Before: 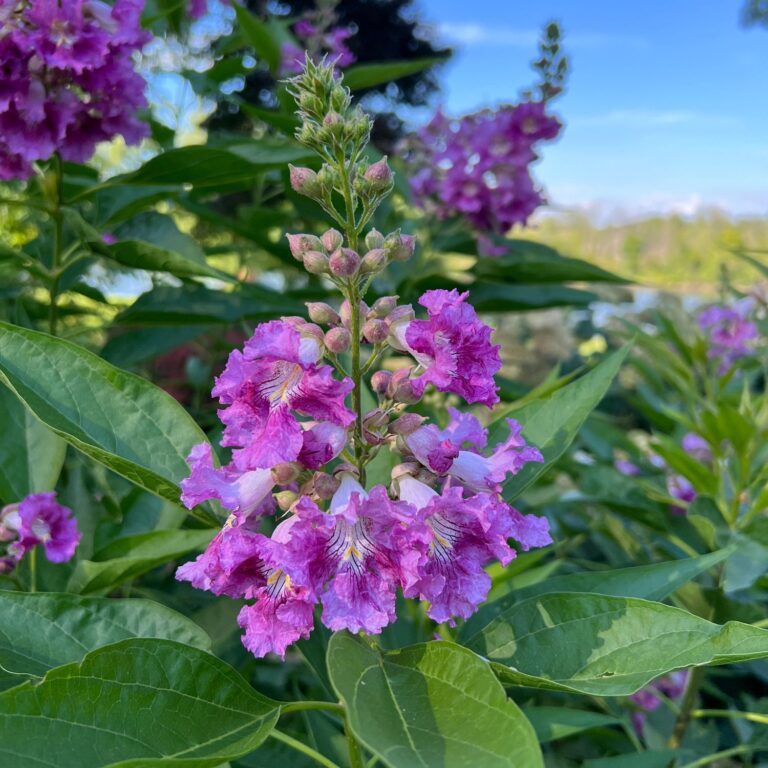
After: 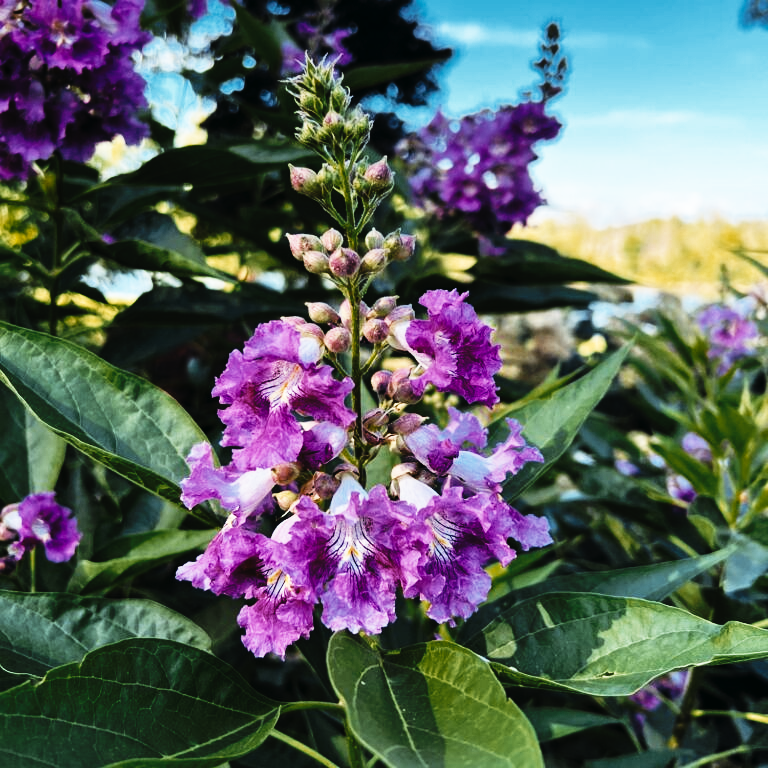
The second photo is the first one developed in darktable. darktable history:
tone curve: curves: ch0 [(0, 0) (0.003, 0.01) (0.011, 0.012) (0.025, 0.012) (0.044, 0.017) (0.069, 0.021) (0.1, 0.025) (0.136, 0.03) (0.177, 0.037) (0.224, 0.052) (0.277, 0.092) (0.335, 0.16) (0.399, 0.3) (0.468, 0.463) (0.543, 0.639) (0.623, 0.796) (0.709, 0.904) (0.801, 0.962) (0.898, 0.988) (1, 1)], preserve colors none
color look up table: target L [94.17, 70.09, 66.22, 53.24, 56.07, 75.58, 85.92, 43.5, 60.96, 60.41, 56.18, 43.93, 33.47, 37.82, 8.328, 200, 77.21, 64, 70.01, 59.03, 53.54, 40.66, 48.97, 43.04, 33.53, 26.96, 13.86, 85.17, 75.78, 67.75, 54.15, 59.45, 42.67, 51.79, 43.64, 46.9, 40.93, 41.57, 36.72, 33.98, 29.5, 33.39, 25.33, 21.76, 3.943, 51.36, 73.77, 49.17, 35.71], target a [-3.984, -6.162, 2.667, -13.8, -19.78, -20.06, -5.573, -16.39, -16.84, -2.585, -0.068, -10.38, -14.33, -7.083, -9.051, 0, 5.397, 3.509, 12.34, 11.41, 22.57, 24.17, 17.46, 13.11, 14.26, 4.563, 0.959, 3.333, 16.72, 9.432, 25.57, -9.468, 29.59, -8.816, 29.93, 6.572, -5.208, 23.27, 22.85, -0.982, 20.64, -2.207, 21.09, -4.948, -2.181, -12, -14.42, -10.46, -6.392], target b [22.93, 31.66, 39.74, -9.82, -1.966, -7.957, 14.51, 11.71, 10.31, 27.51, 5.857, -4.449, 6.143, 22.6, 0.92, 0, 18.99, 37.5, 3.605, 33.07, -1.417, 27.16, 16.41, 25.19, 28.24, 35.59, 0.348, -0.094, -12.93, -8.817, -14.52, -20.27, -16.21, -17.9, -21.95, -9.459, -11.46, 1.133, -6.544, -12.47, -24.73, -11.68, -18.8, -10.15, -0.568, -10.28, -16.66, -10.64, -4.744], num patches 49
